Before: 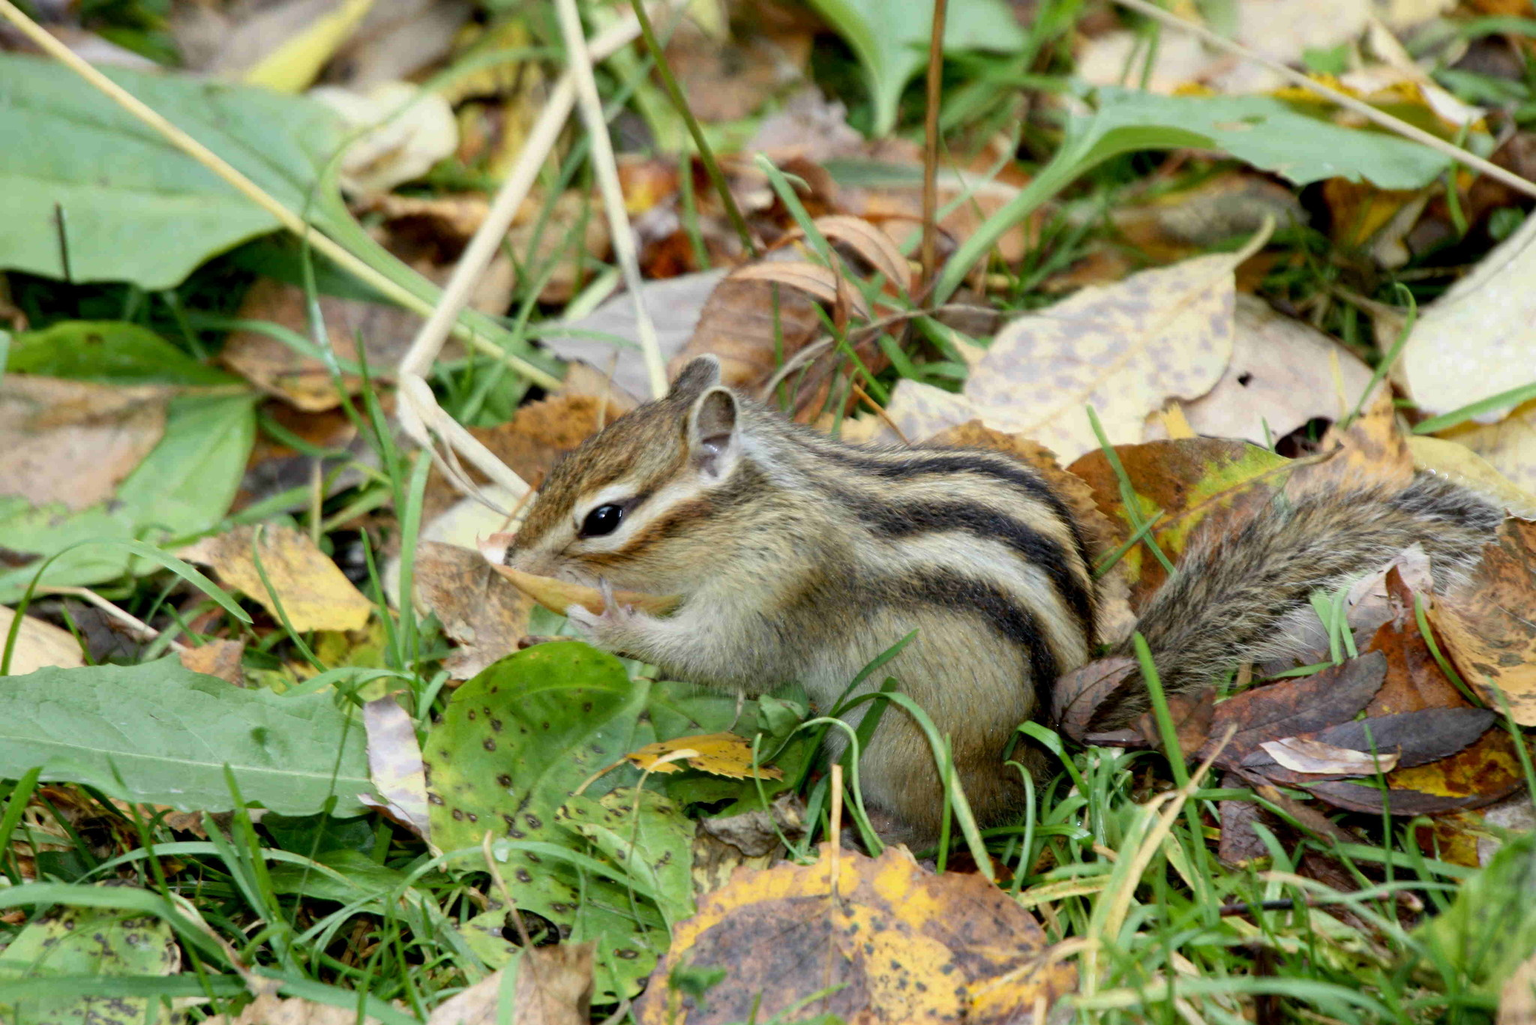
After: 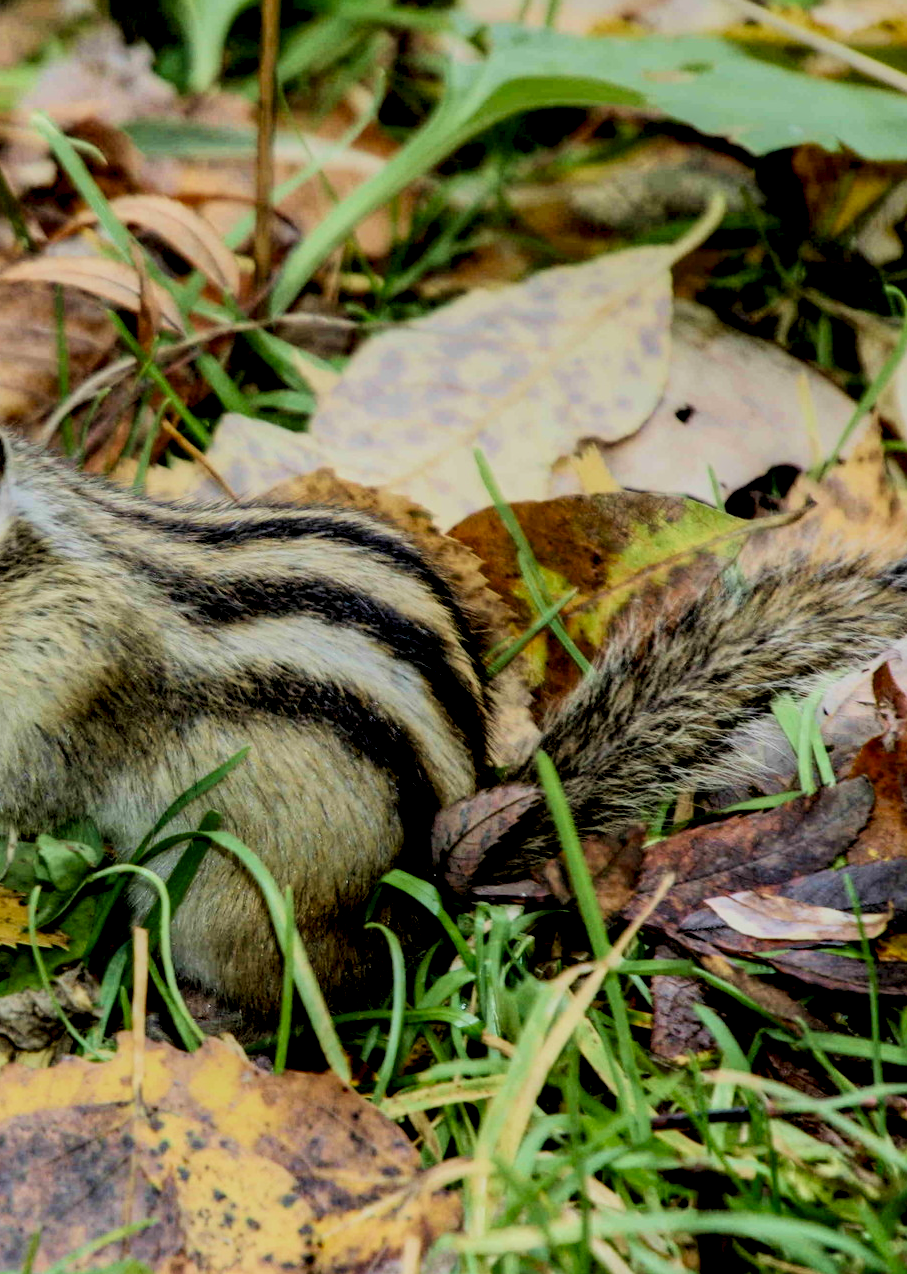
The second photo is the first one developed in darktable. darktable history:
tone equalizer: edges refinement/feathering 500, mask exposure compensation -1.57 EV, preserve details no
local contrast: highlights 21%, shadows 70%, detail 170%
crop: left 47.627%, top 6.75%, right 8.055%
exposure: black level correction 0.012, compensate highlight preservation false
velvia: on, module defaults
tone curve: curves: ch0 [(0, 0) (0.003, 0.003) (0.011, 0.011) (0.025, 0.025) (0.044, 0.044) (0.069, 0.068) (0.1, 0.098) (0.136, 0.134) (0.177, 0.175) (0.224, 0.221) (0.277, 0.273) (0.335, 0.33) (0.399, 0.393) (0.468, 0.461) (0.543, 0.534) (0.623, 0.614) (0.709, 0.69) (0.801, 0.752) (0.898, 0.835) (1, 1)], color space Lab, independent channels, preserve colors none
contrast brightness saturation: contrast -0.023, brightness -0.013, saturation 0.038
filmic rgb: black relative exposure -7.18 EV, white relative exposure 5.39 EV, hardness 3.02, add noise in highlights 0.001, color science v3 (2019), use custom middle-gray values true, iterations of high-quality reconstruction 0, contrast in highlights soft
